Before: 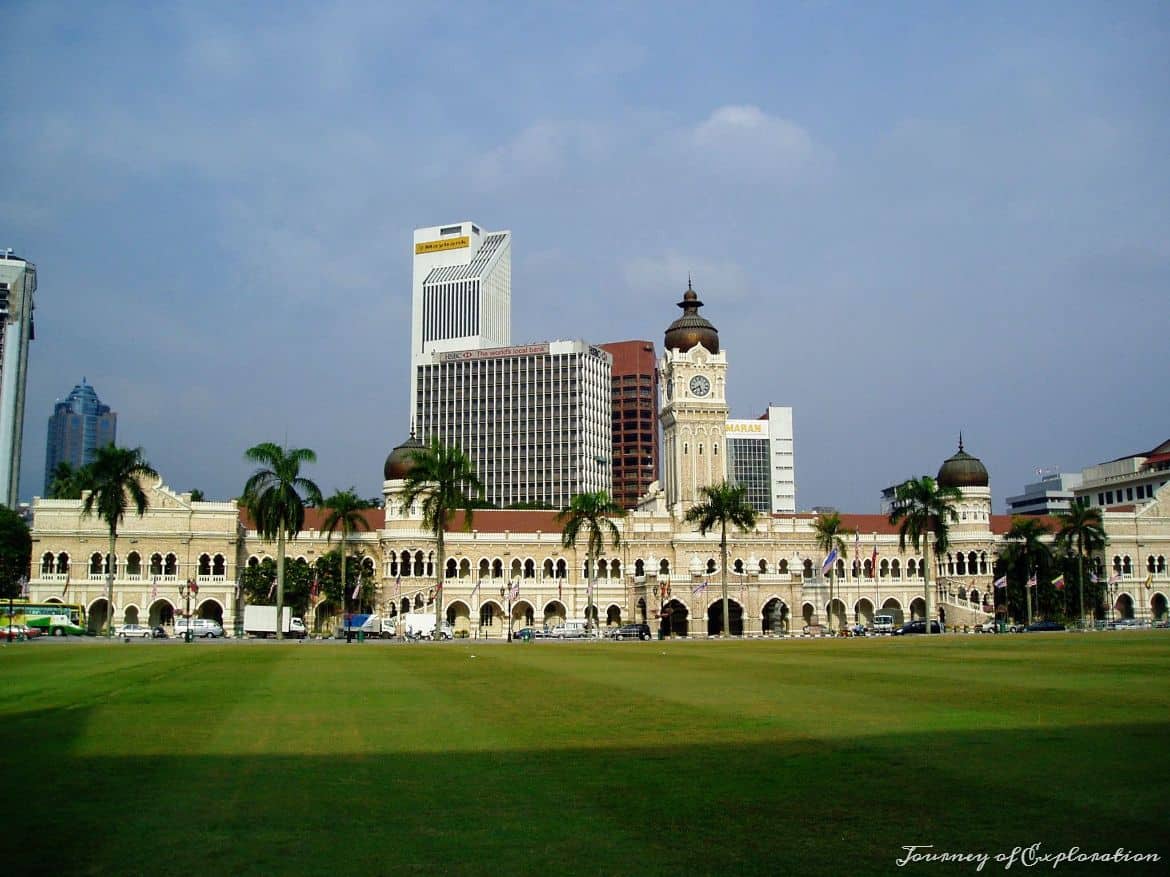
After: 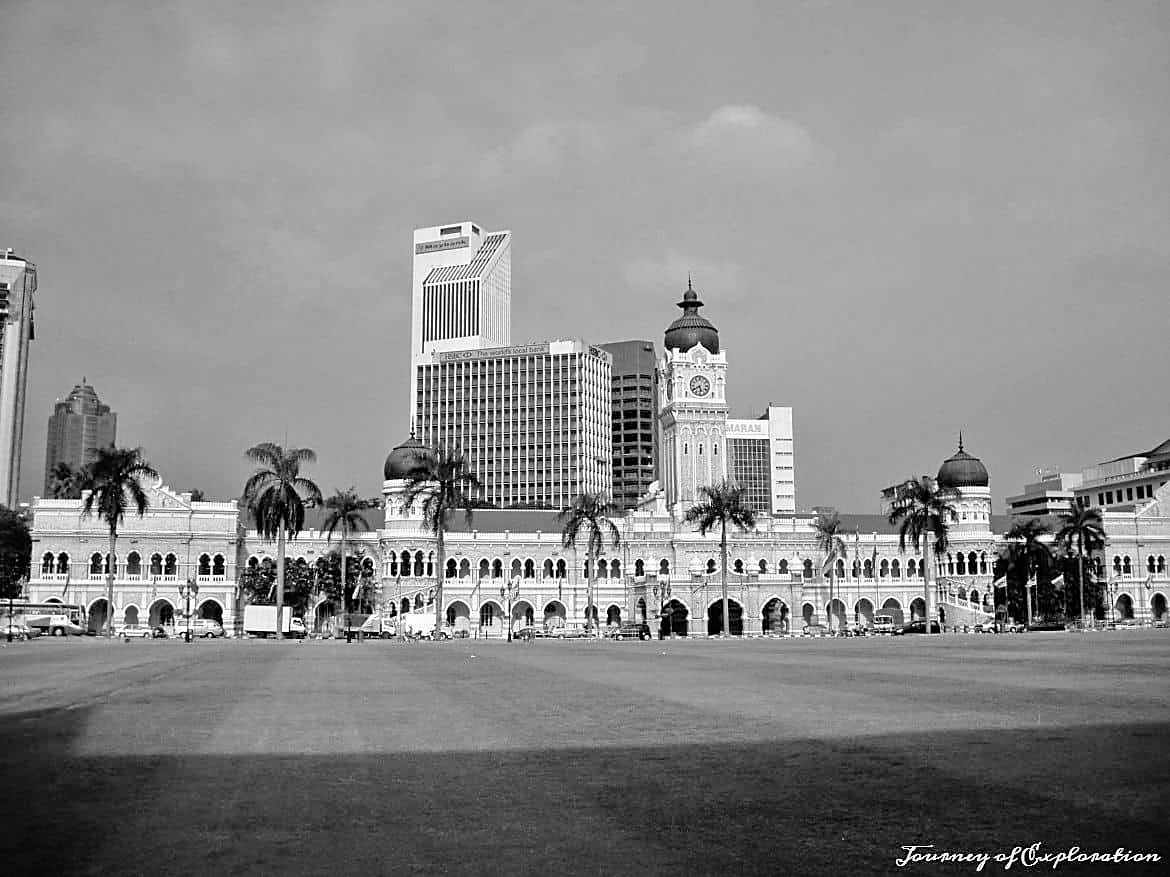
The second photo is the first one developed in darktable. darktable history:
color correction: highlights a* -20.08, highlights b* 9.8, shadows a* -20.4, shadows b* -10.76
tone equalizer: -7 EV 0.15 EV, -6 EV 0.6 EV, -5 EV 1.15 EV, -4 EV 1.33 EV, -3 EV 1.15 EV, -2 EV 0.6 EV, -1 EV 0.15 EV, mask exposure compensation -0.5 EV
monochrome: on, module defaults
sharpen: on, module defaults
